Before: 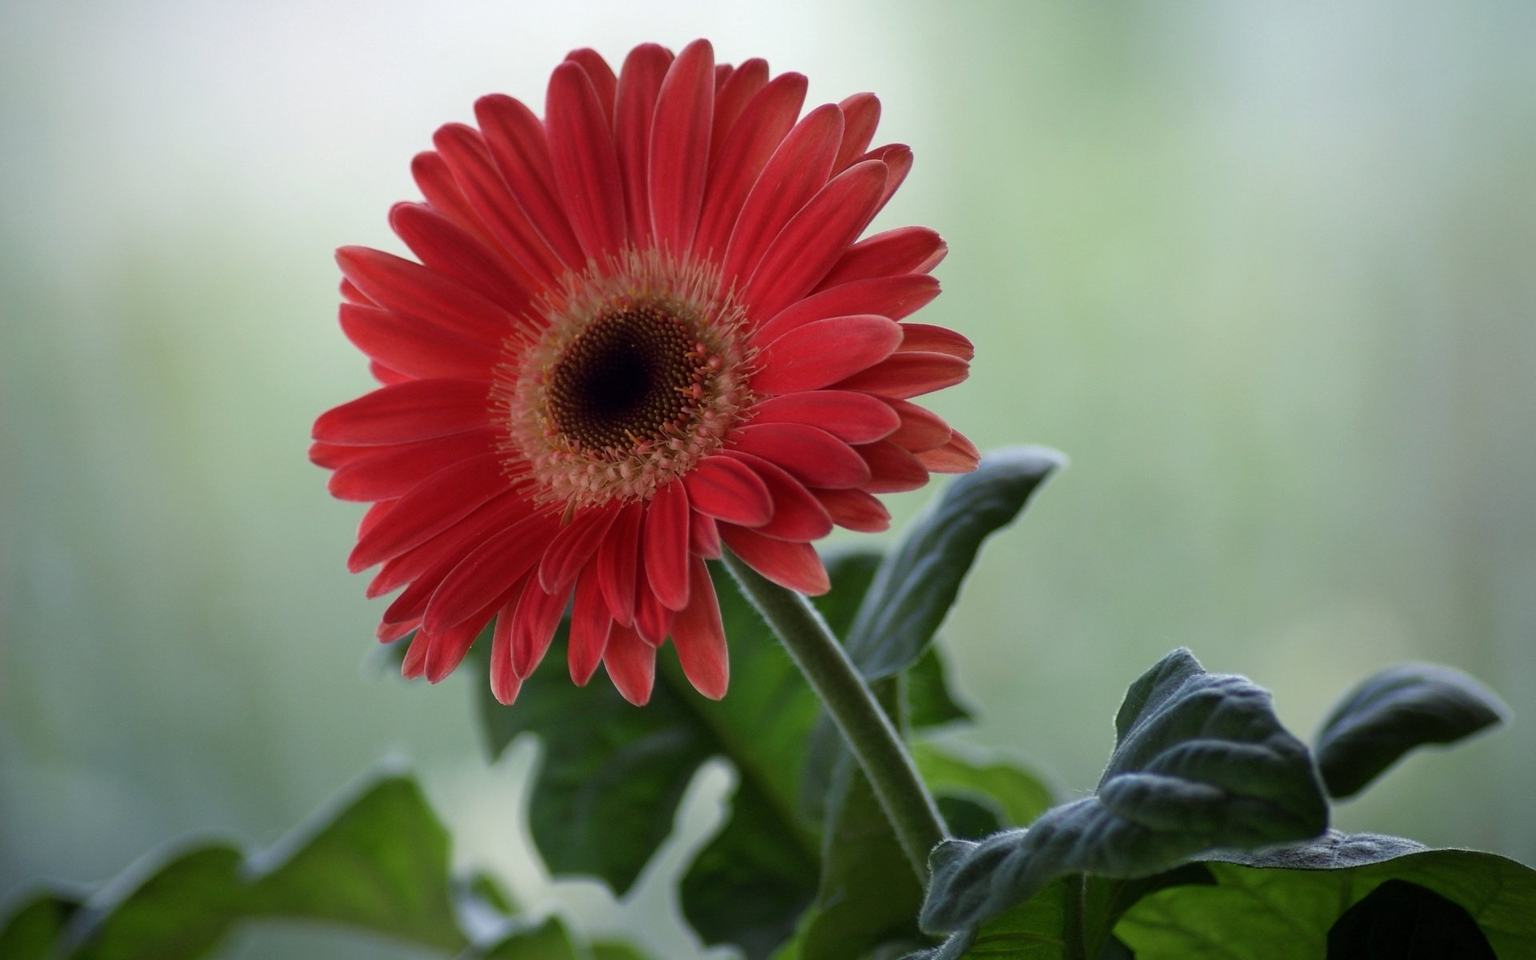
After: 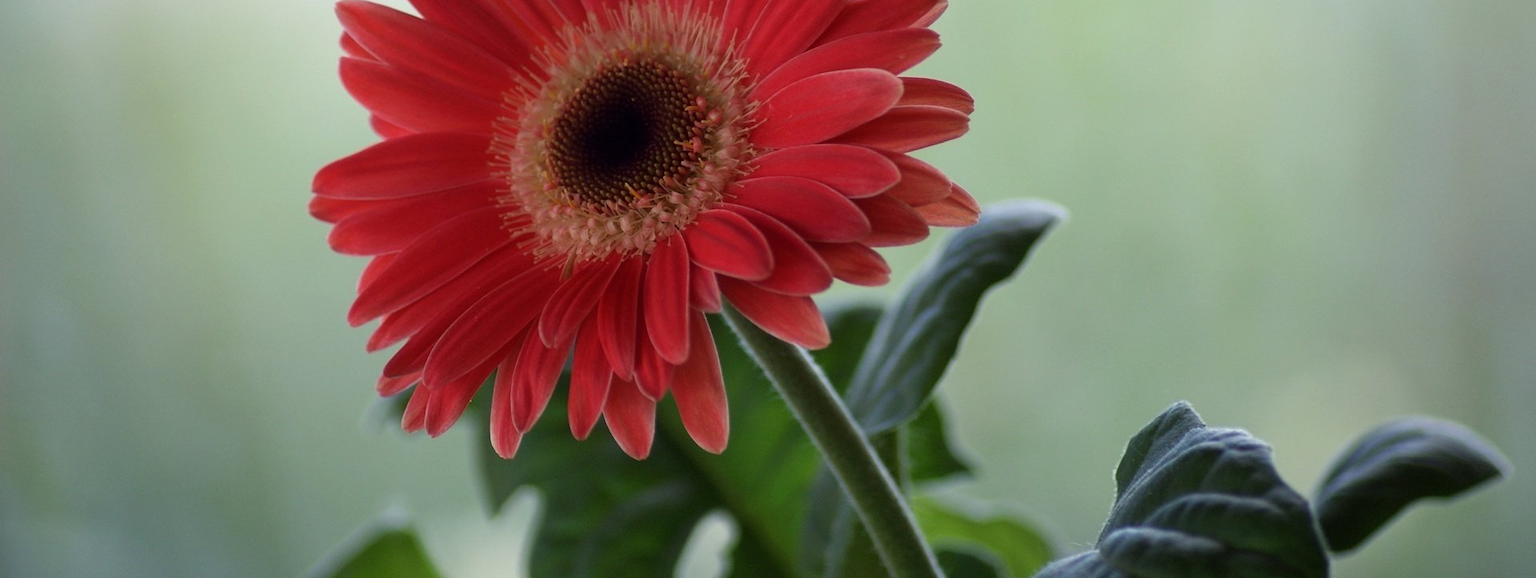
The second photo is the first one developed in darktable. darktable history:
crop and rotate: top 25.673%, bottom 13.996%
